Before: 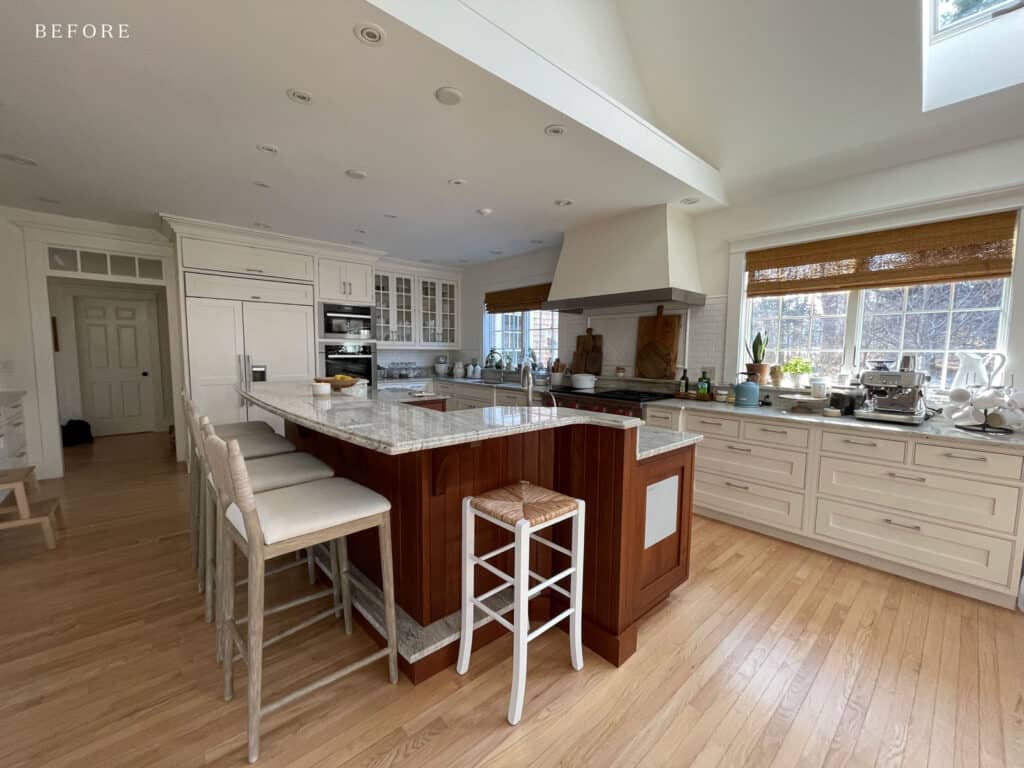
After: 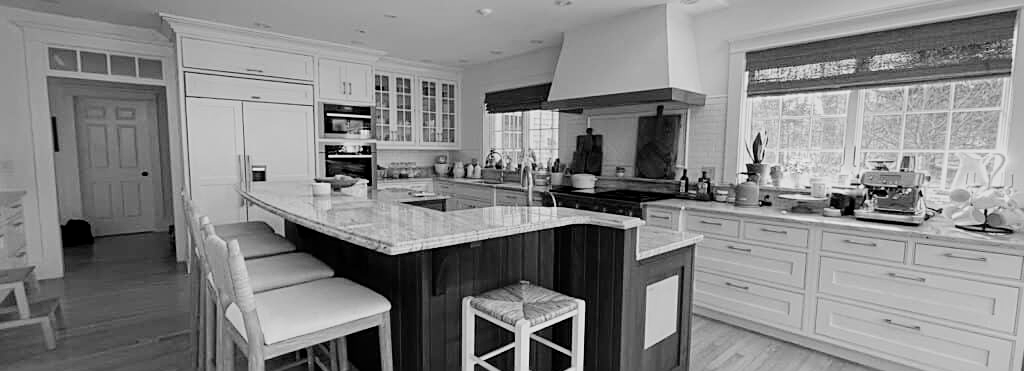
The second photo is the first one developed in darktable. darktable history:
white balance: red 0.948, green 1.02, blue 1.176
crop and rotate: top 26.056%, bottom 25.543%
local contrast: mode bilateral grid, contrast 20, coarseness 50, detail 102%, midtone range 0.2
filmic rgb: black relative exposure -7.65 EV, white relative exposure 4.56 EV, hardness 3.61, color science v6 (2022)
monochrome: on, module defaults
exposure: black level correction 0.001, exposure 0.5 EV, compensate exposure bias true, compensate highlight preservation false
sharpen: on, module defaults
